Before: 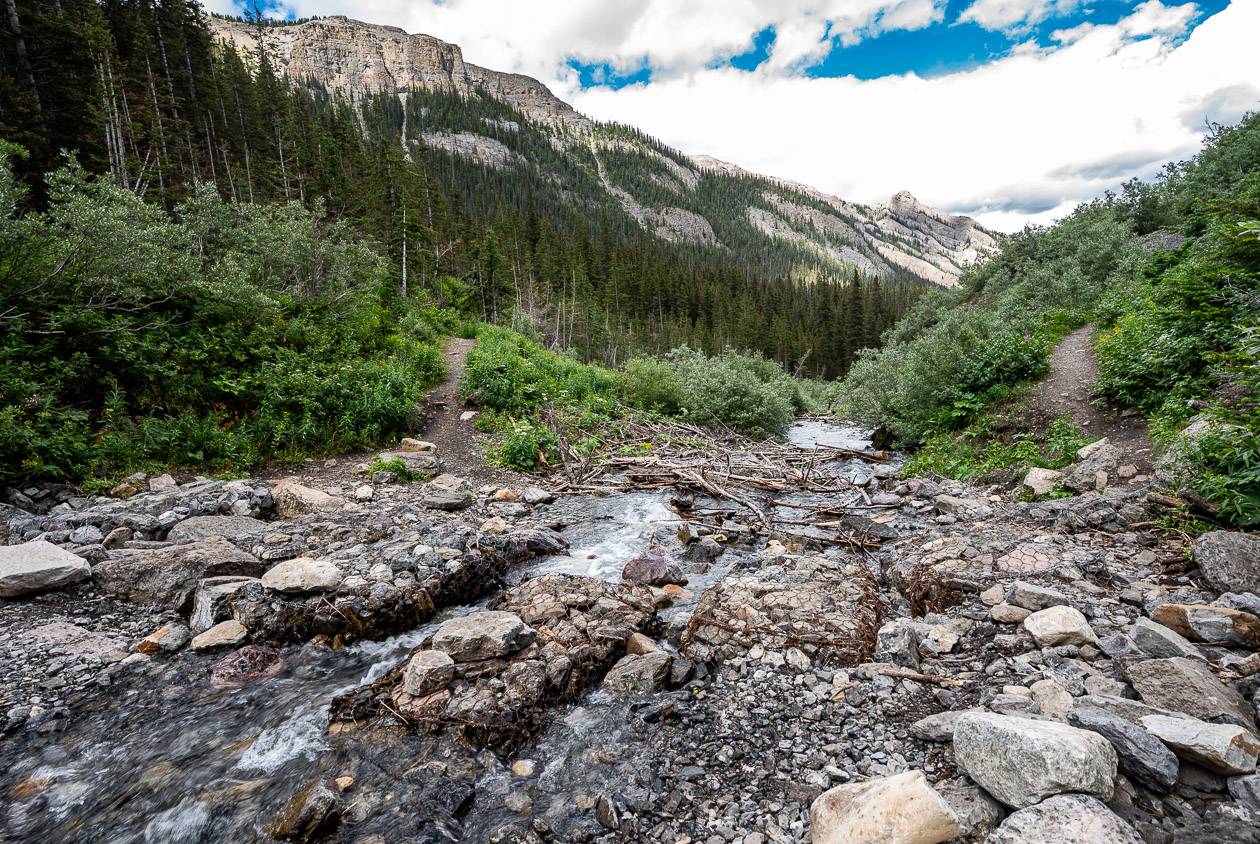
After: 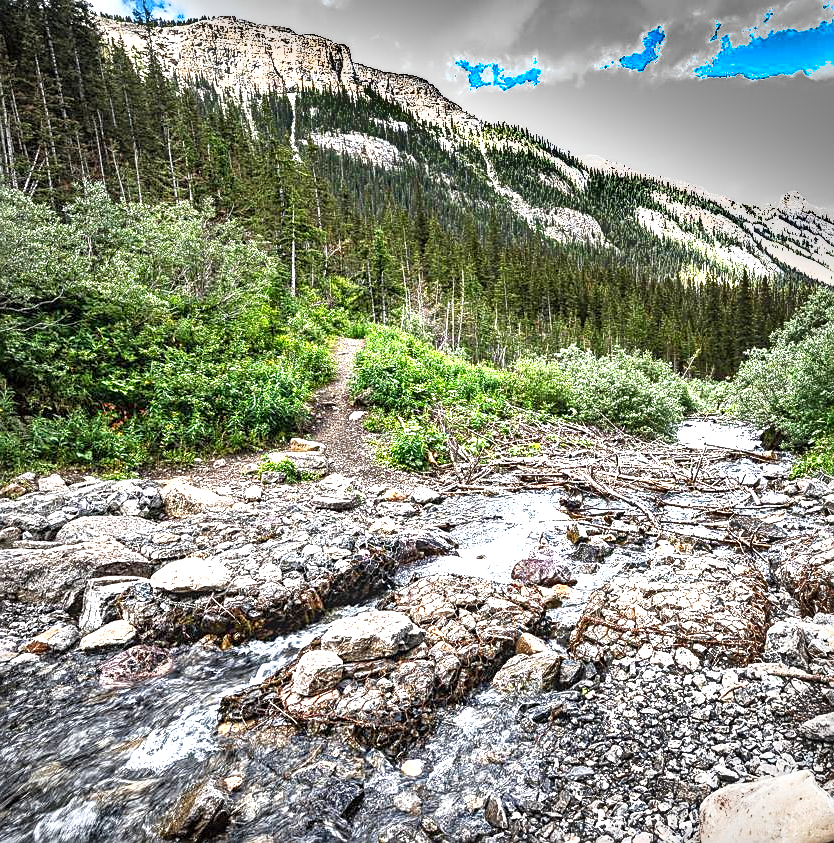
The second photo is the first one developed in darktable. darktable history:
exposure: black level correction 0, exposure 1.74 EV, compensate exposure bias true, compensate highlight preservation false
local contrast: on, module defaults
tone equalizer: on, module defaults
crop and rotate: left 8.85%, right 24.887%
sharpen: on, module defaults
shadows and highlights: shadows 43.39, white point adjustment -1.63, highlights color adjustment 45.25%, soften with gaussian
vignetting: fall-off radius 45.33%, brightness -0.409, saturation -0.306
